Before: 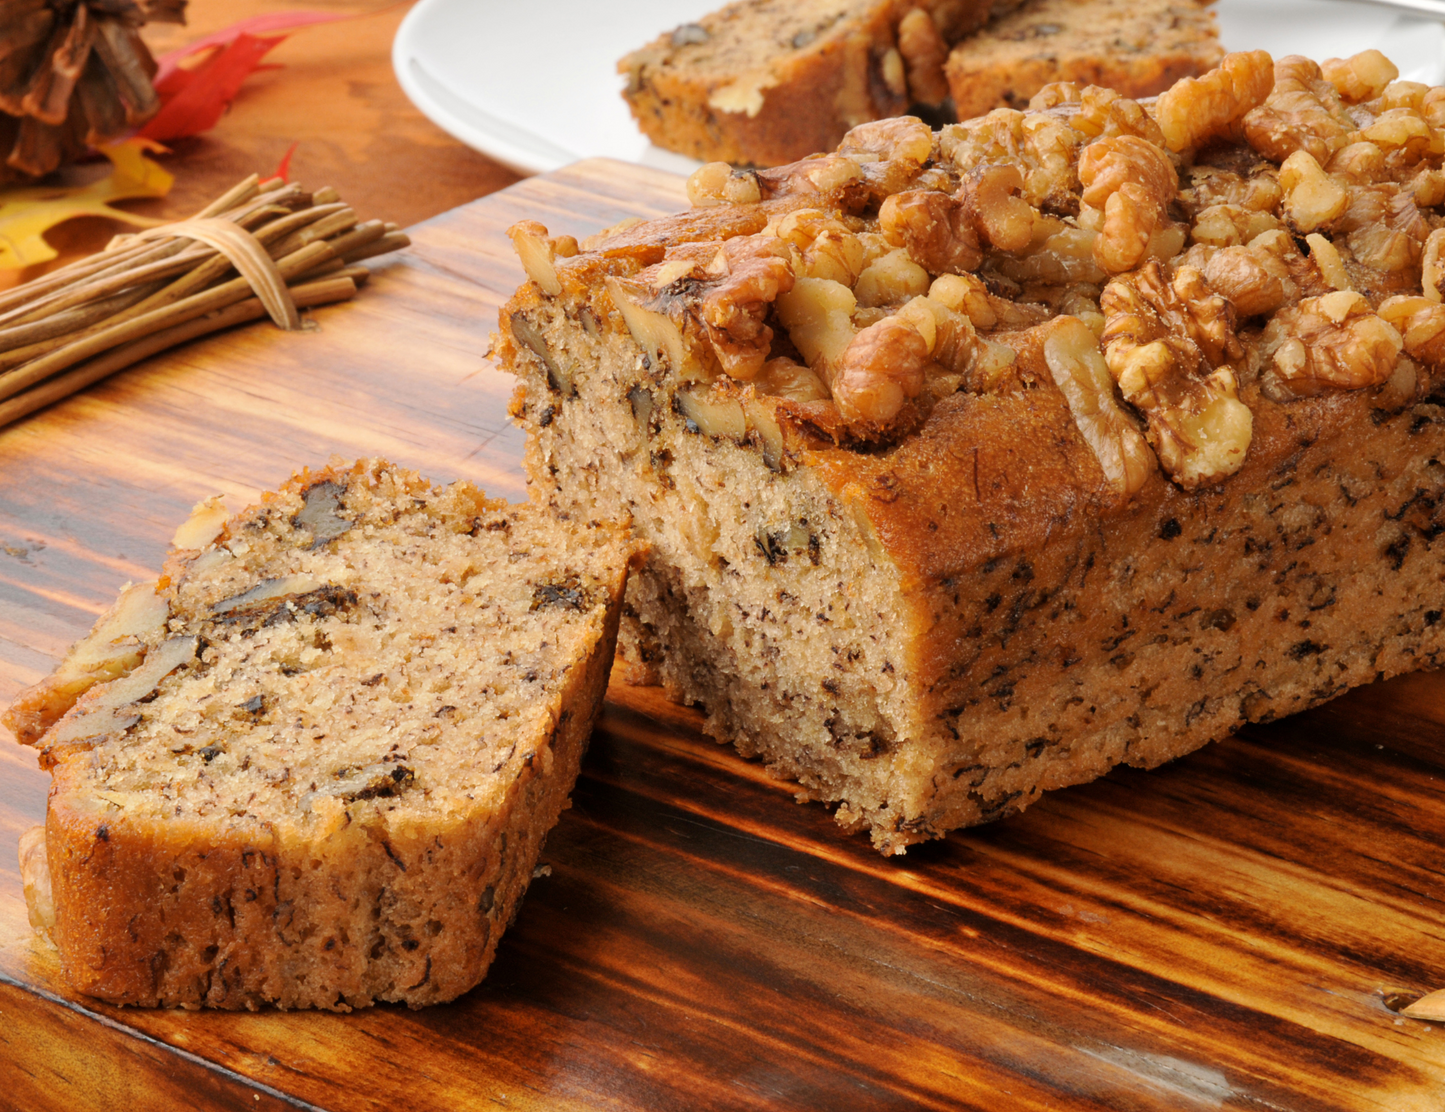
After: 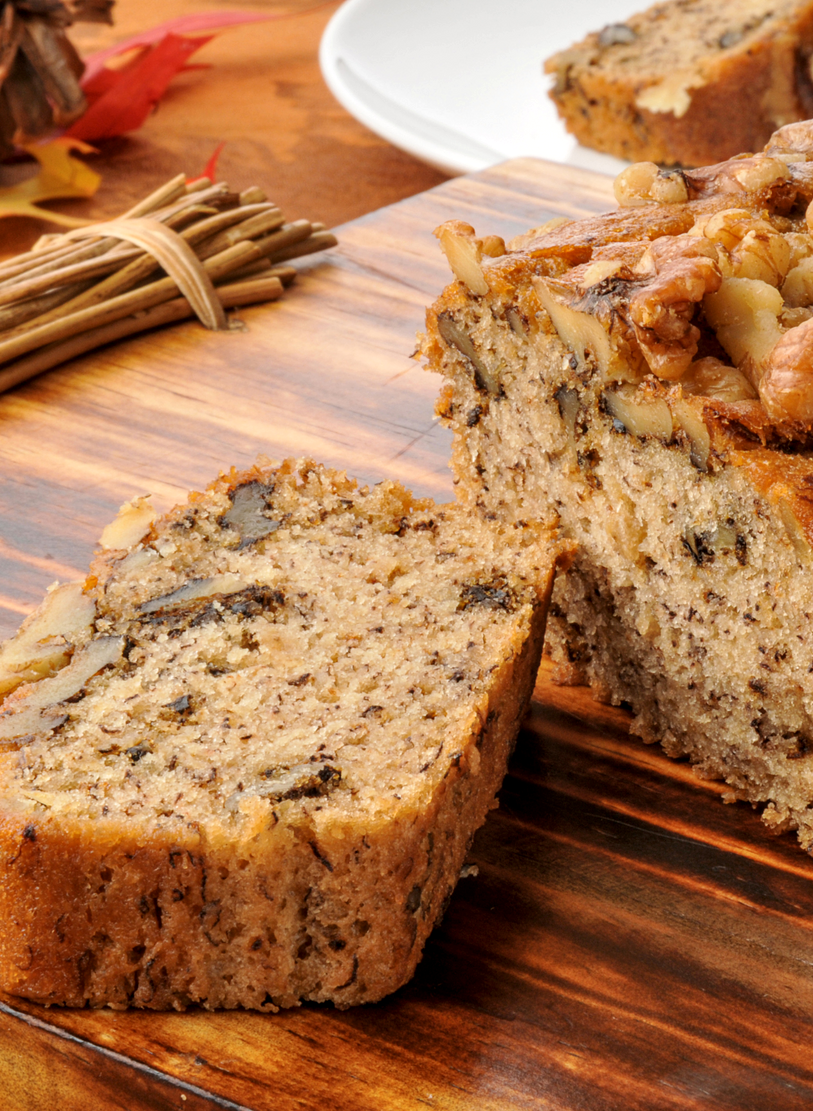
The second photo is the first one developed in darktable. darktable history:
crop: left 5.114%, right 38.589%
local contrast: on, module defaults
